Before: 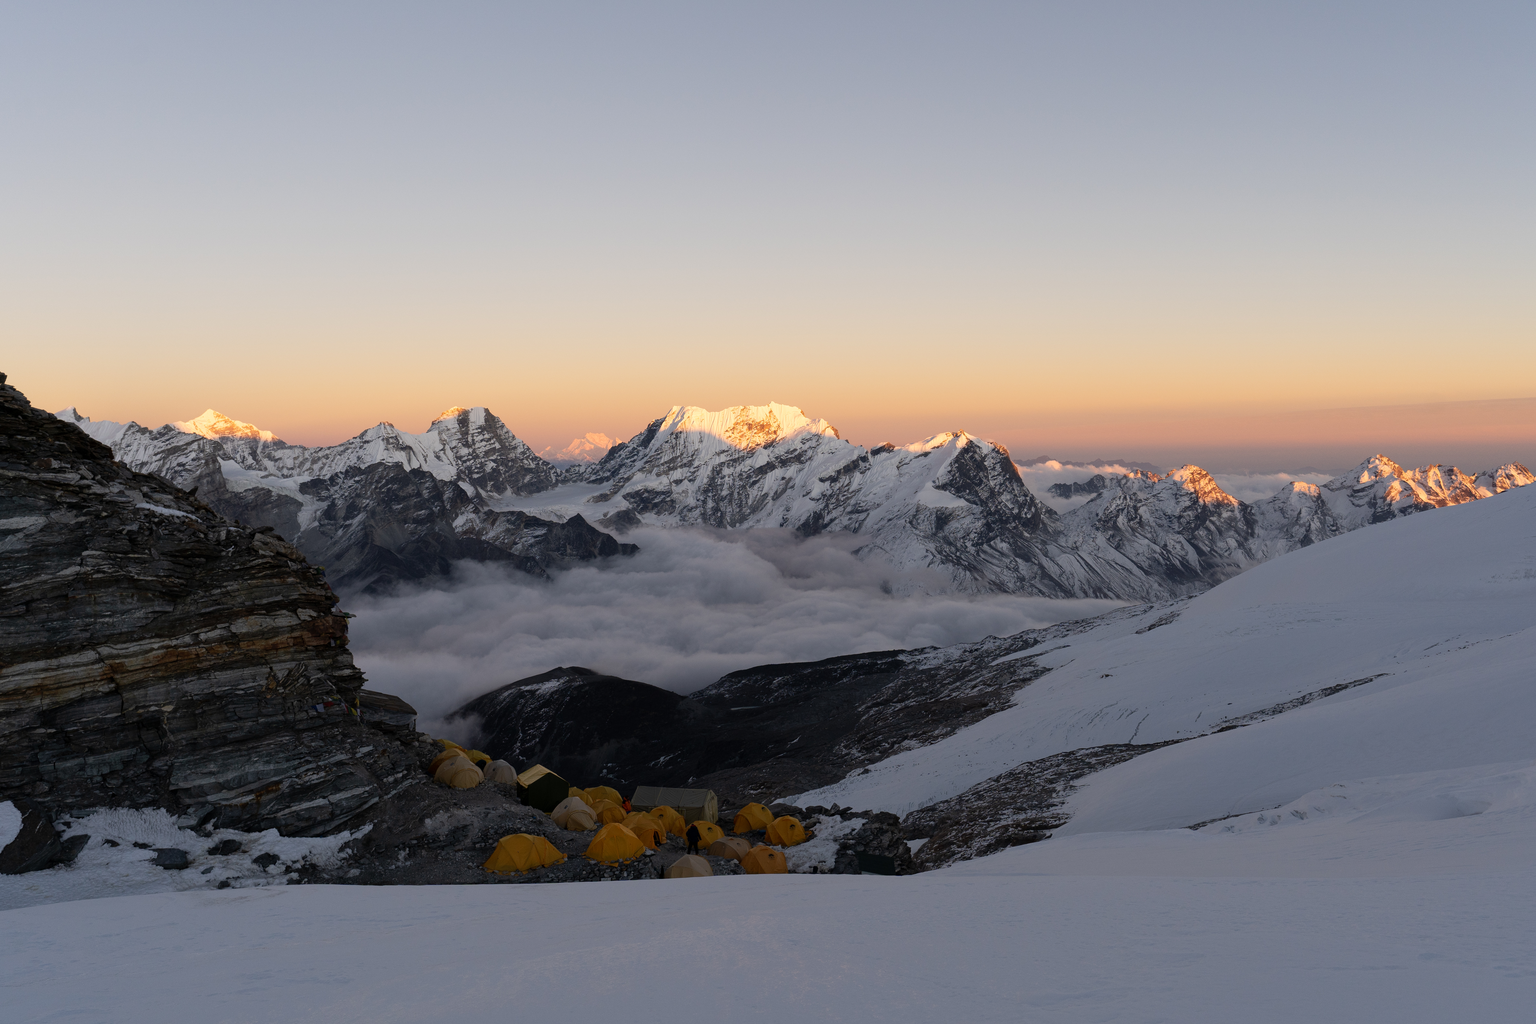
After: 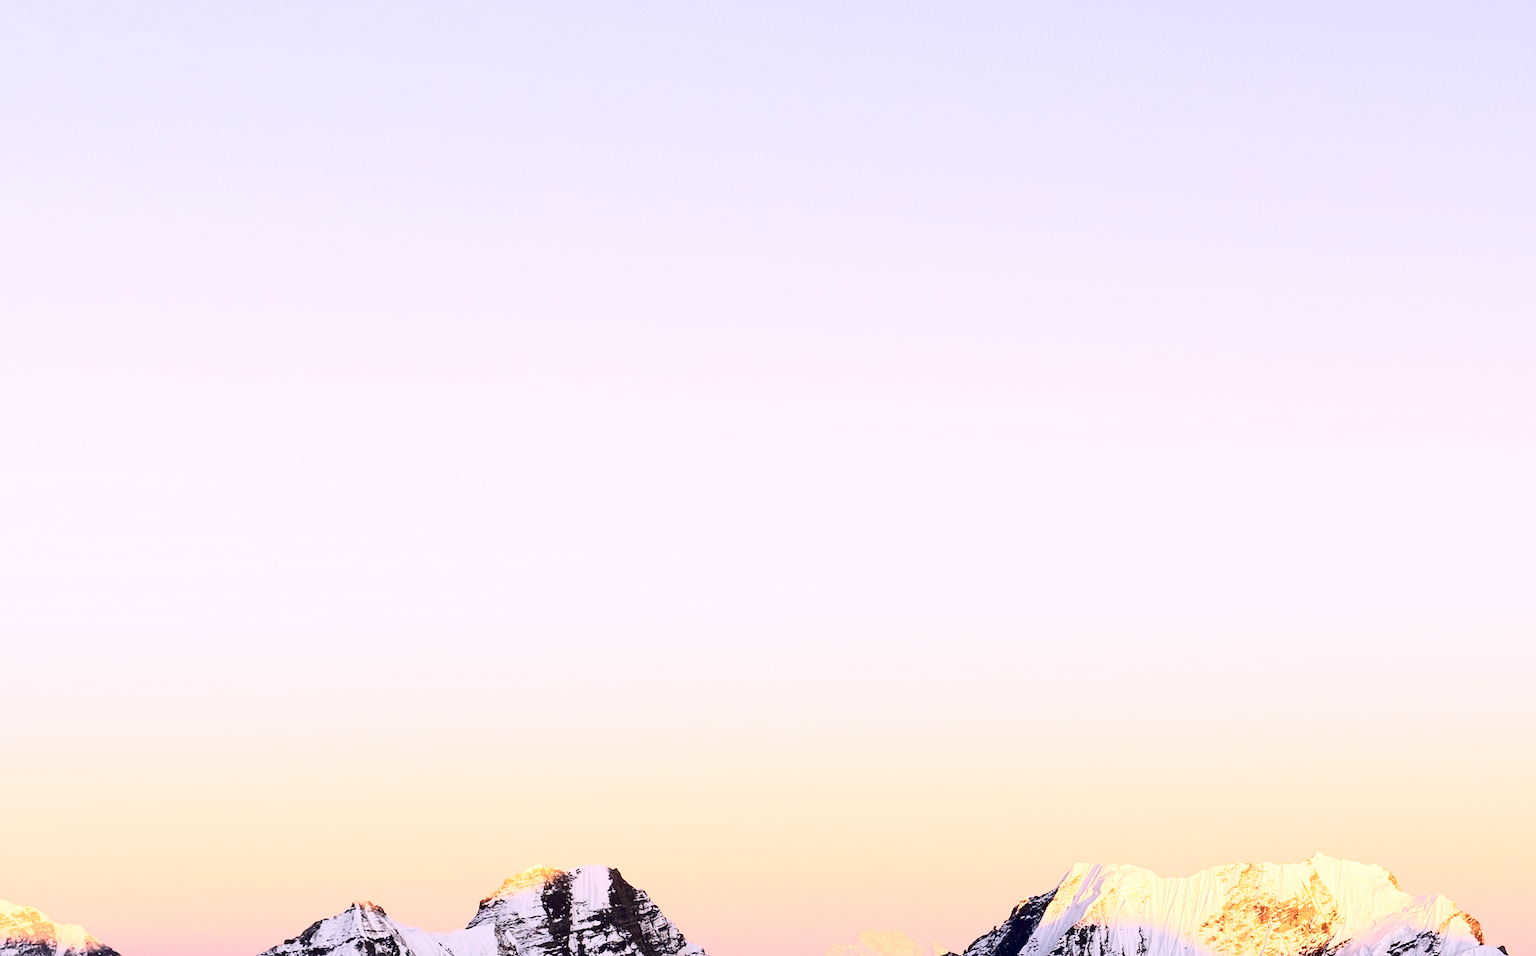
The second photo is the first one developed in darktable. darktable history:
white balance: red 1.066, blue 1.119
color balance rgb: global offset › luminance -0.51%, perceptual saturation grading › global saturation 27.53%, perceptual saturation grading › highlights -25%, perceptual saturation grading › shadows 25%, perceptual brilliance grading › highlights 6.62%, perceptual brilliance grading › mid-tones 17.07%, perceptual brilliance grading › shadows -5.23%
crop: left 15.452%, top 5.459%, right 43.956%, bottom 56.62%
exposure: black level correction 0.007, exposure 0.093 EV, compensate highlight preservation false
contrast brightness saturation: contrast 0.5, saturation -0.1
